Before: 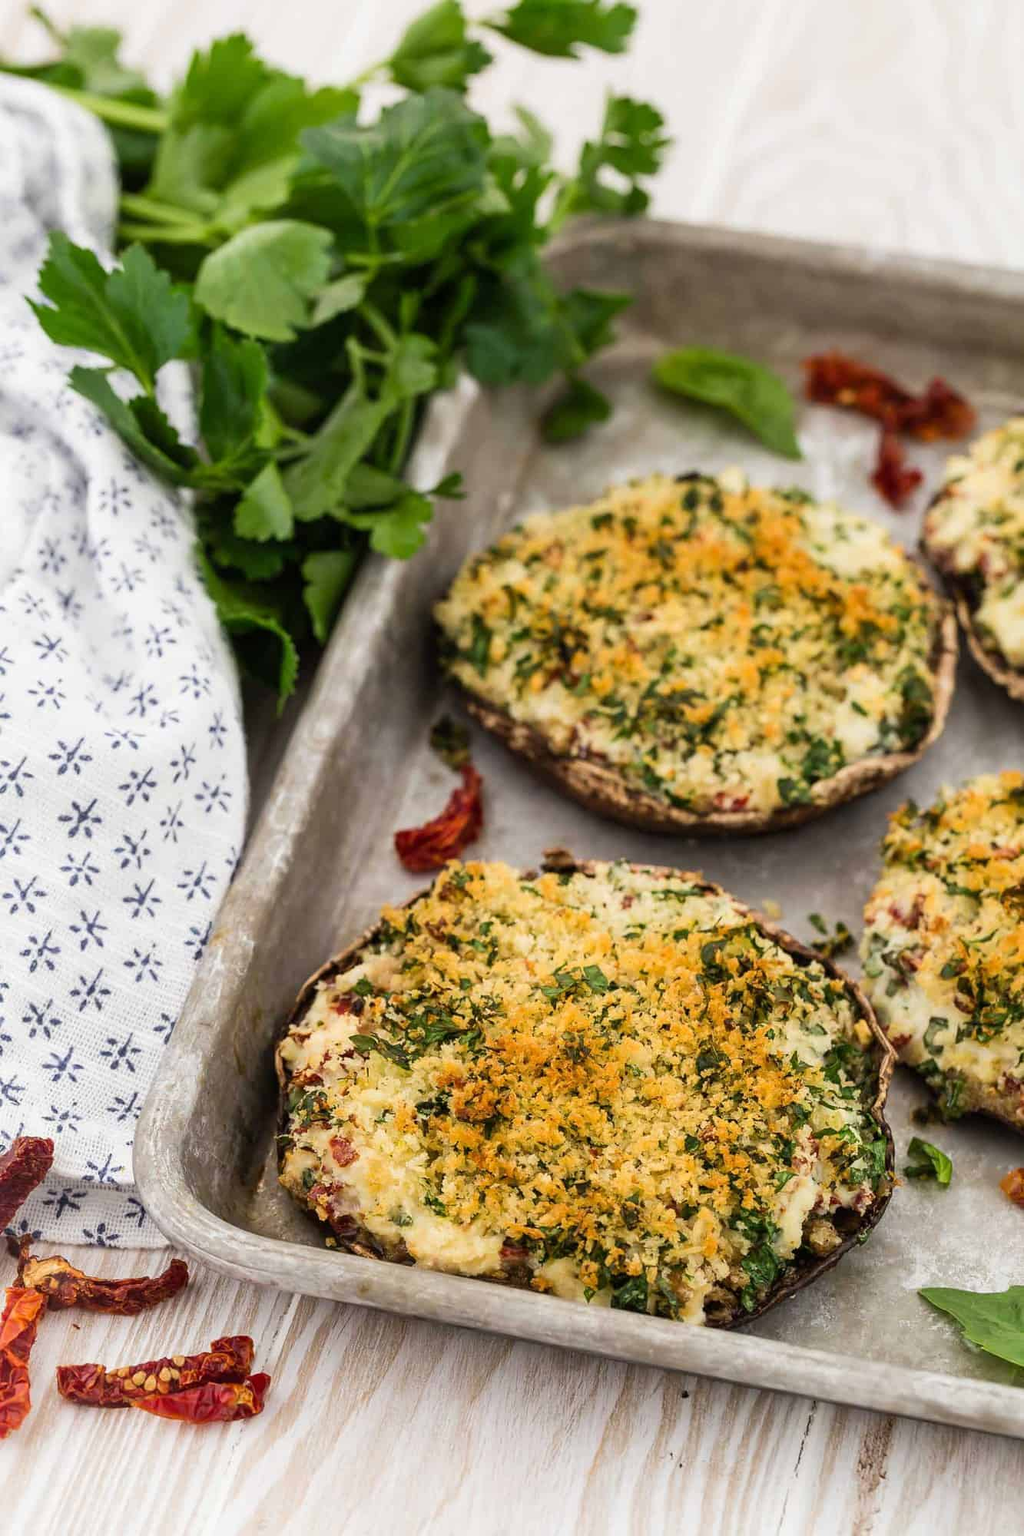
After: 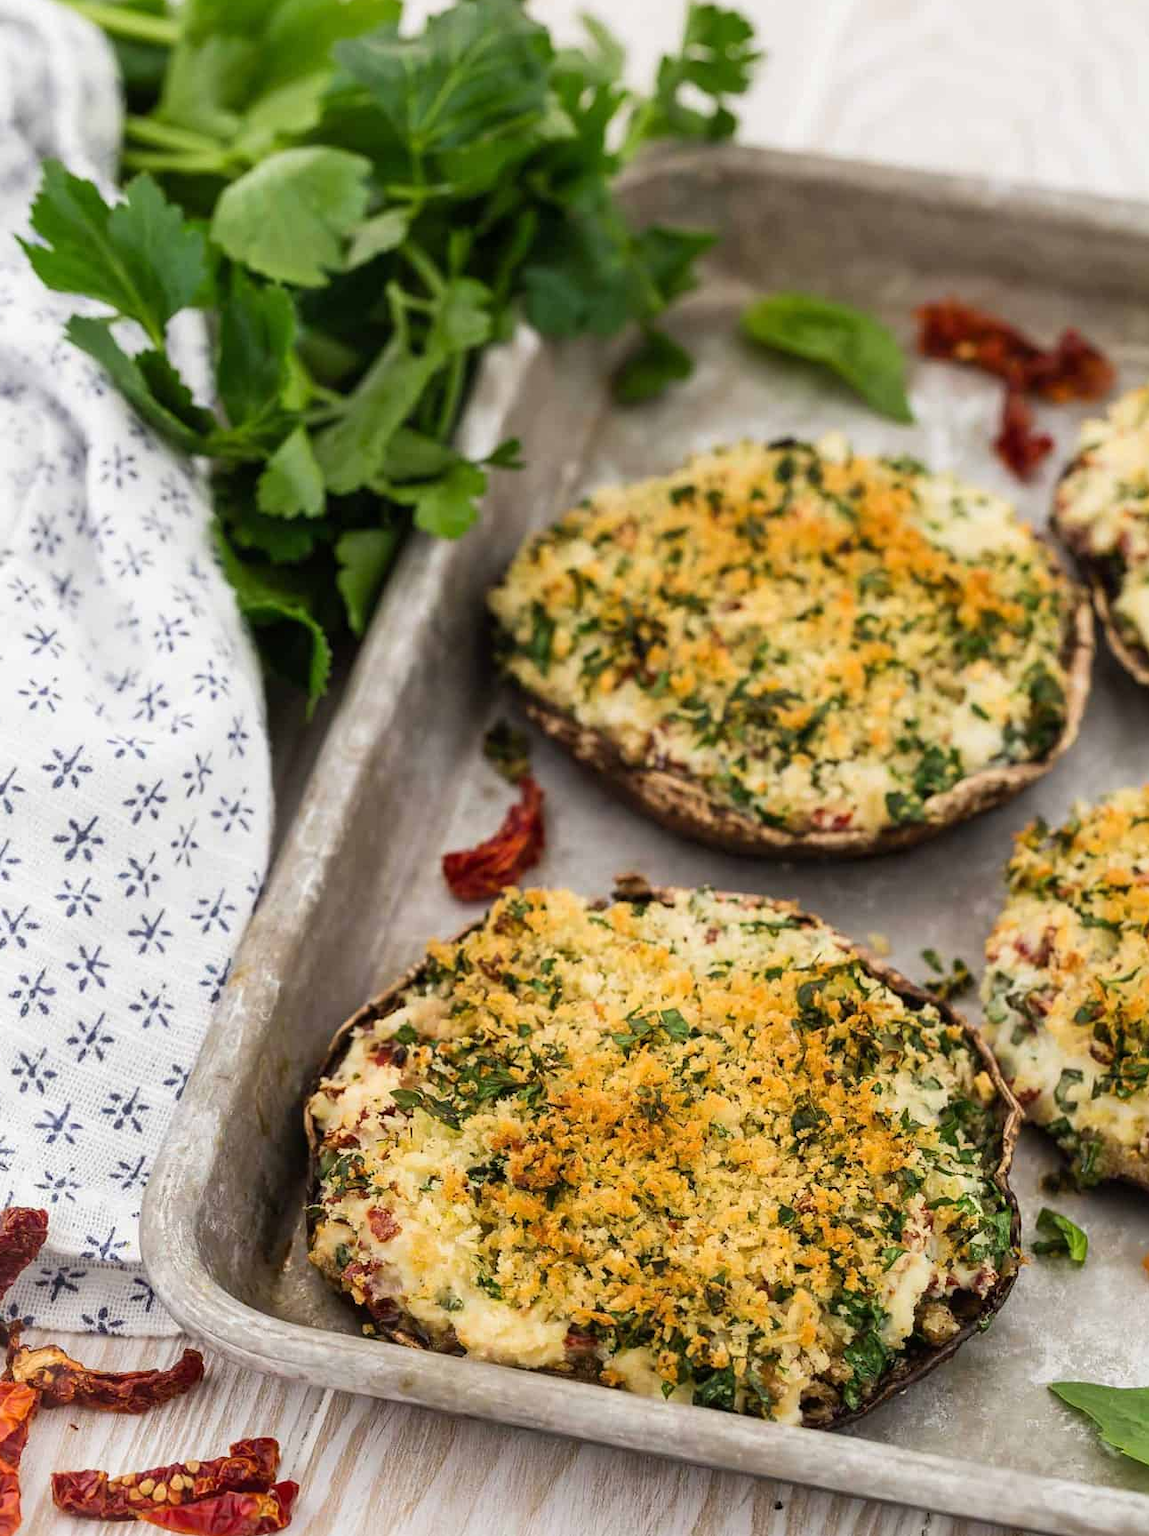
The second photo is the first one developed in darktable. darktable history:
crop: left 1.232%, top 6.133%, right 1.713%, bottom 7.111%
